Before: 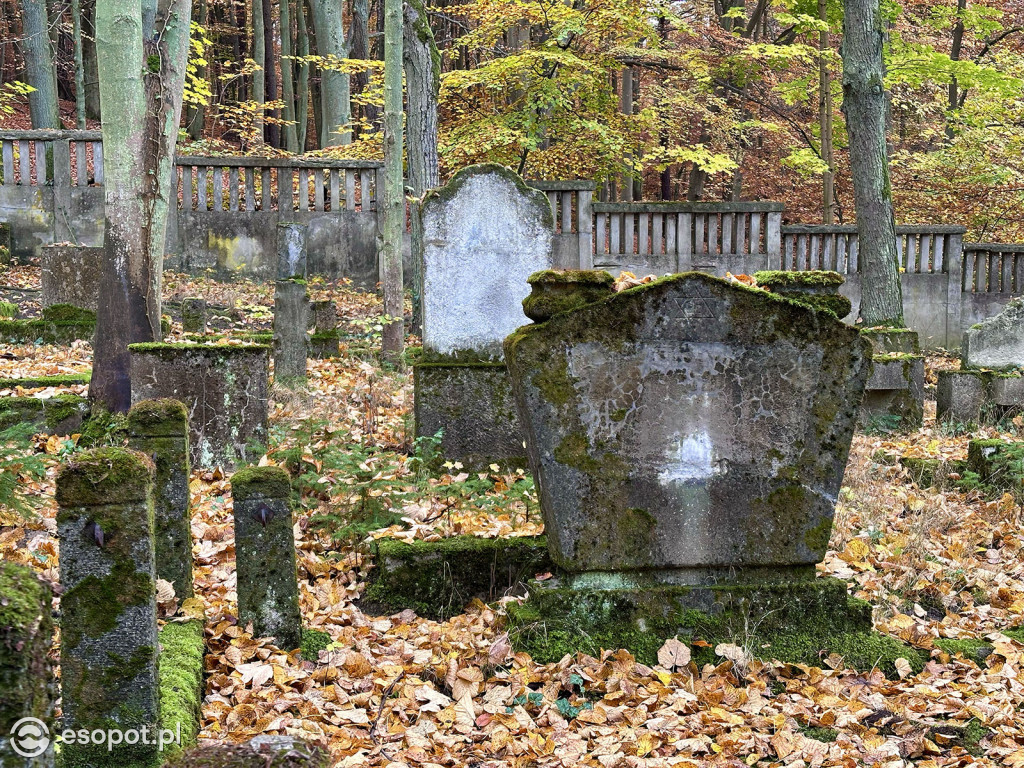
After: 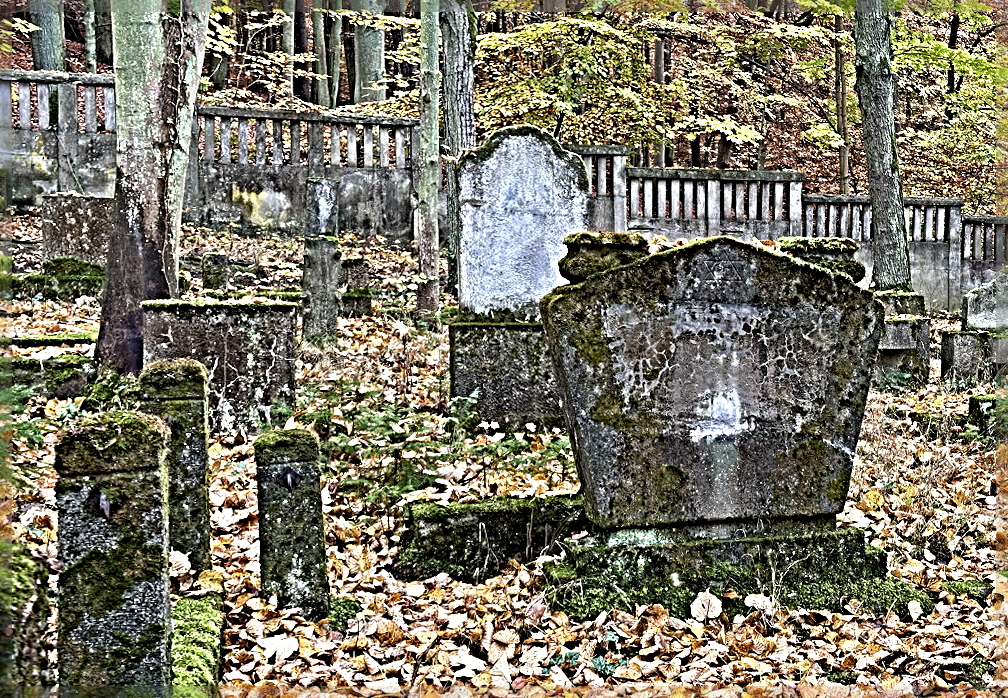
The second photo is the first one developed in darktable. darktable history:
color balance rgb: on, module defaults
rotate and perspective: rotation -0.013°, lens shift (vertical) -0.027, lens shift (horizontal) 0.178, crop left 0.016, crop right 0.989, crop top 0.082, crop bottom 0.918
sharpen: radius 6.3, amount 1.8, threshold 0
